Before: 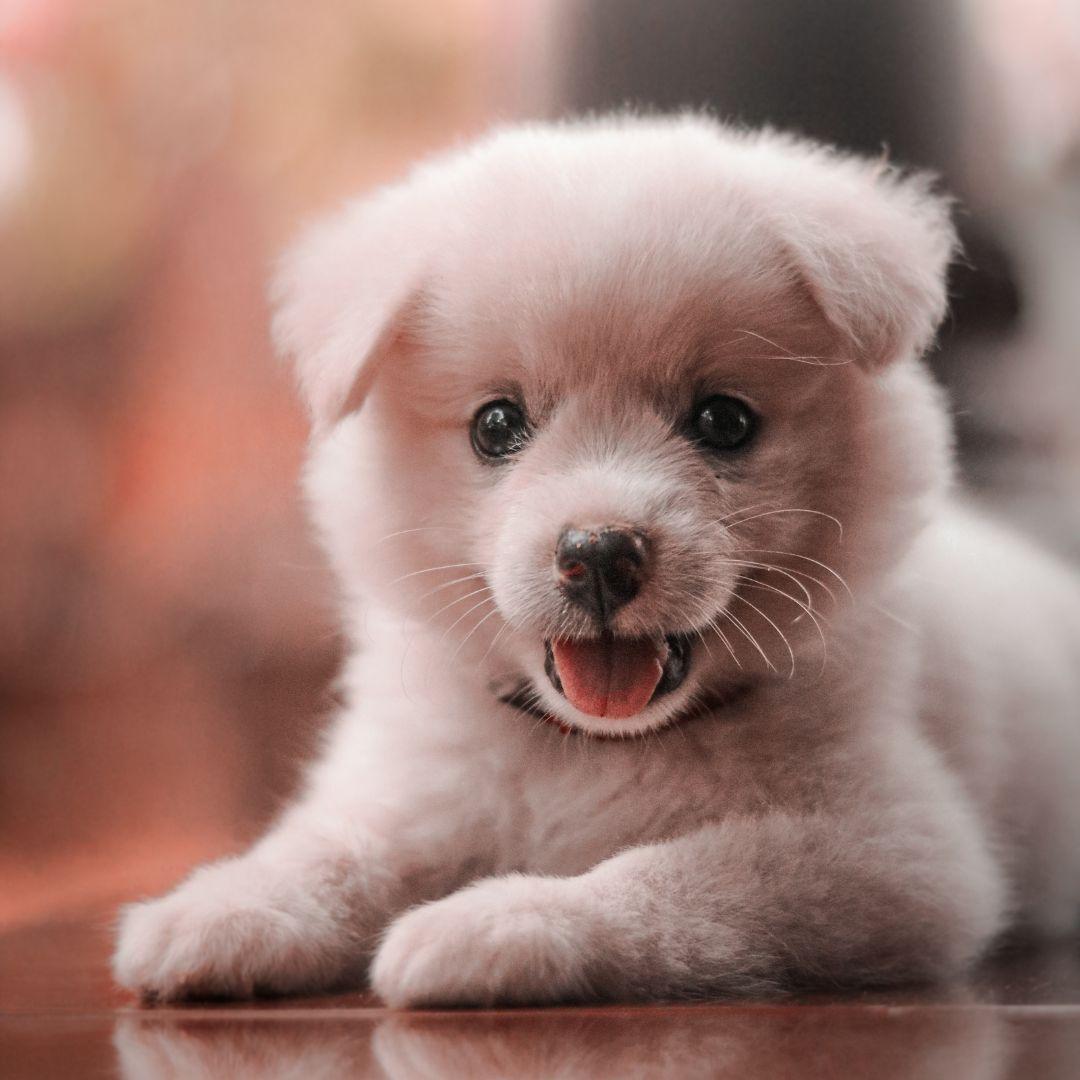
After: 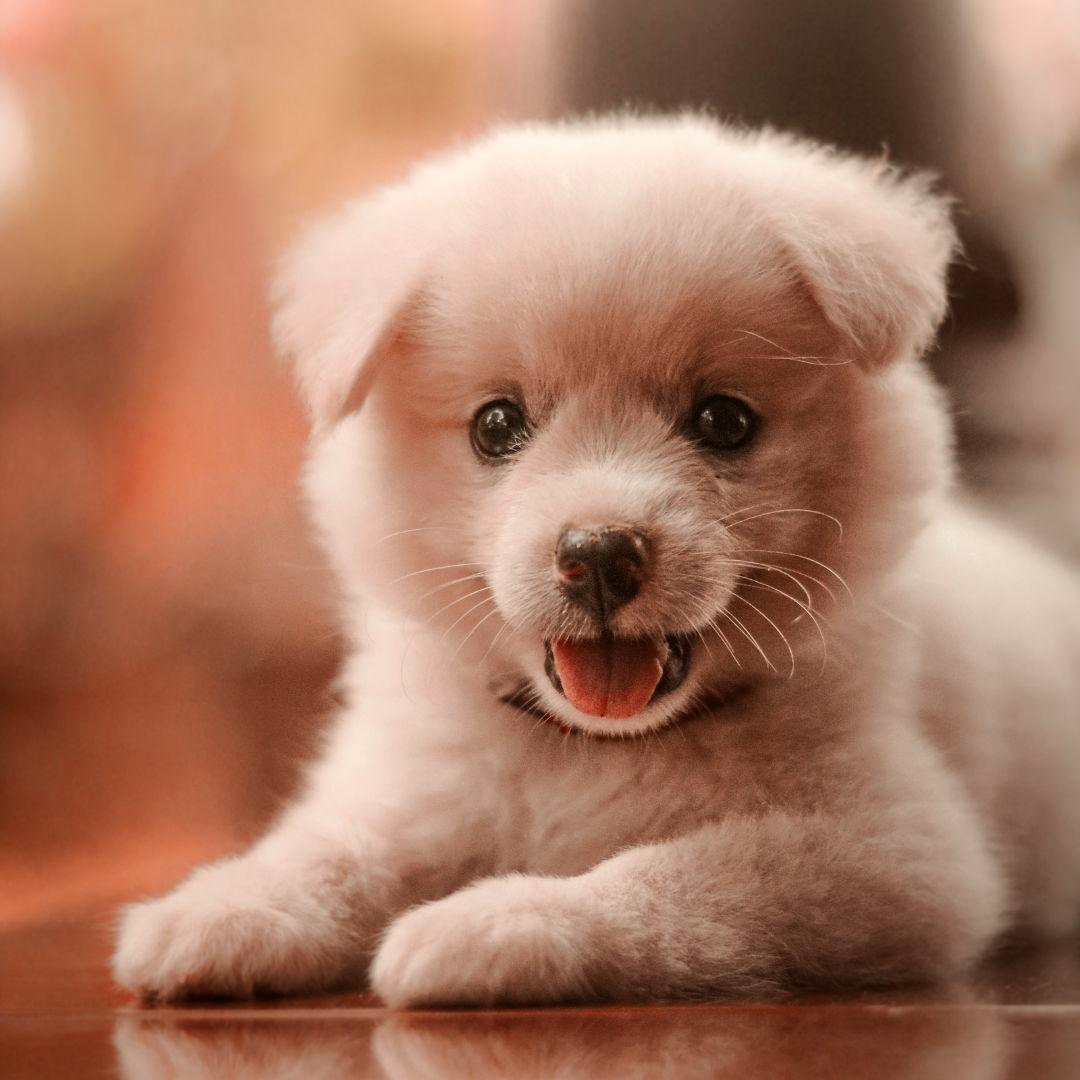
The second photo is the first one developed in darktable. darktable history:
color balance rgb: shadows lift › chroma 4.41%, shadows lift › hue 27°, power › chroma 2.5%, power › hue 70°, highlights gain › chroma 1%, highlights gain › hue 27°, saturation formula JzAzBz (2021)
